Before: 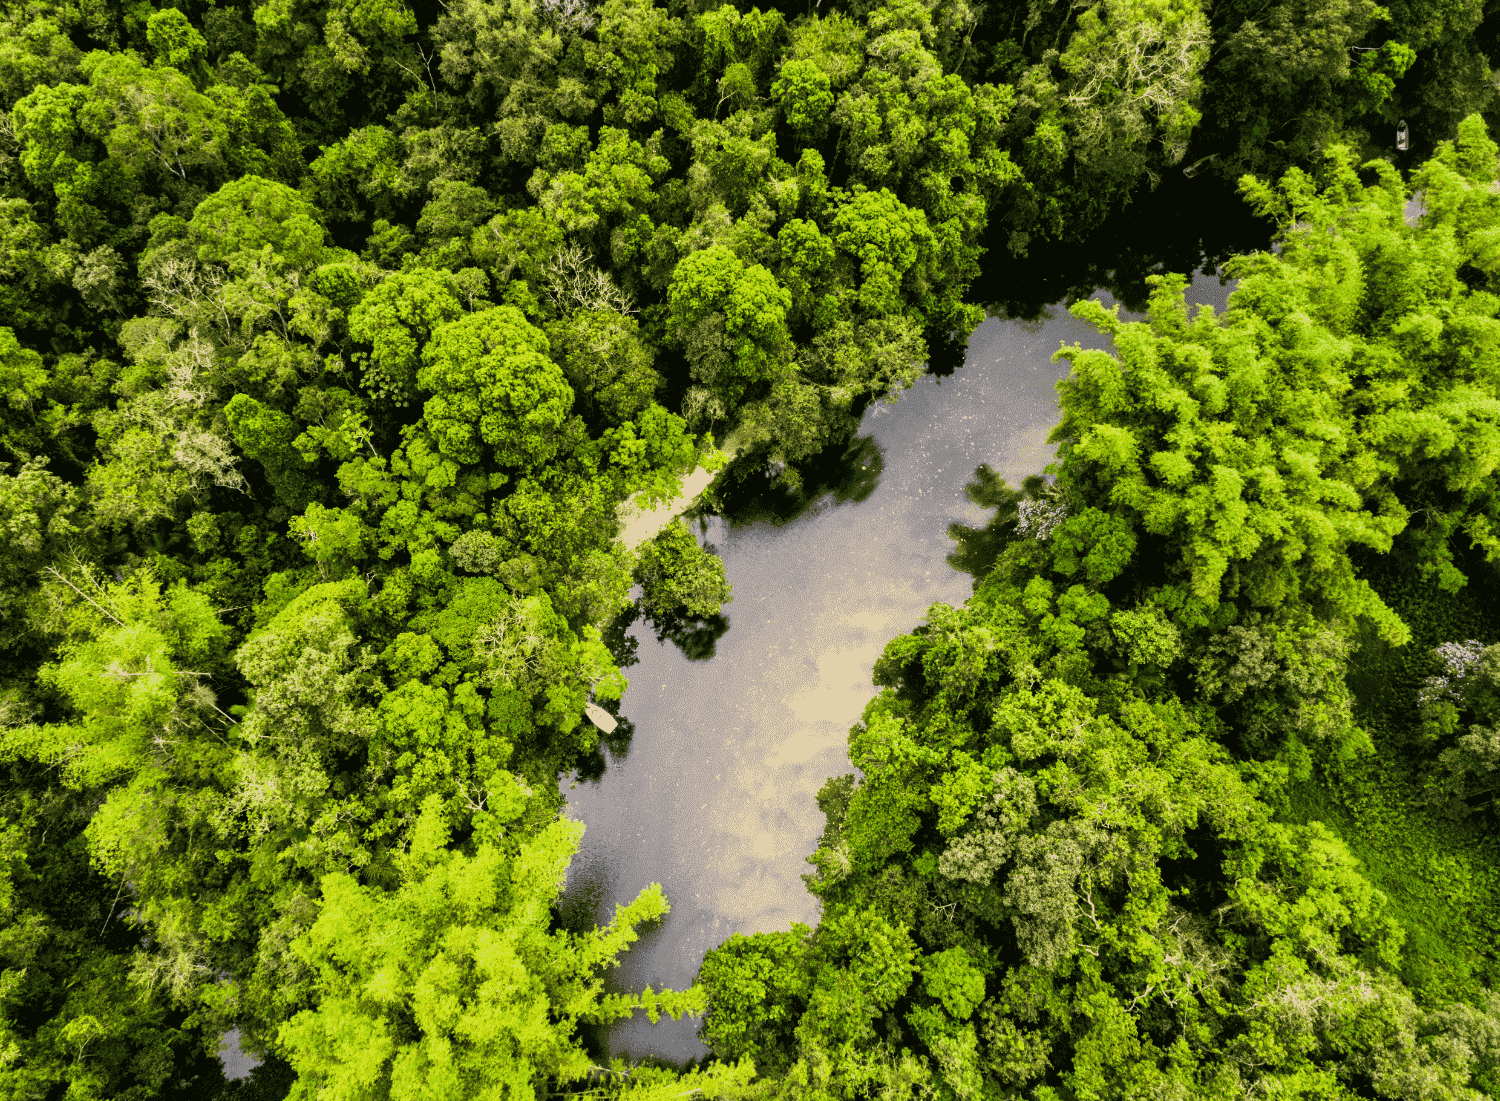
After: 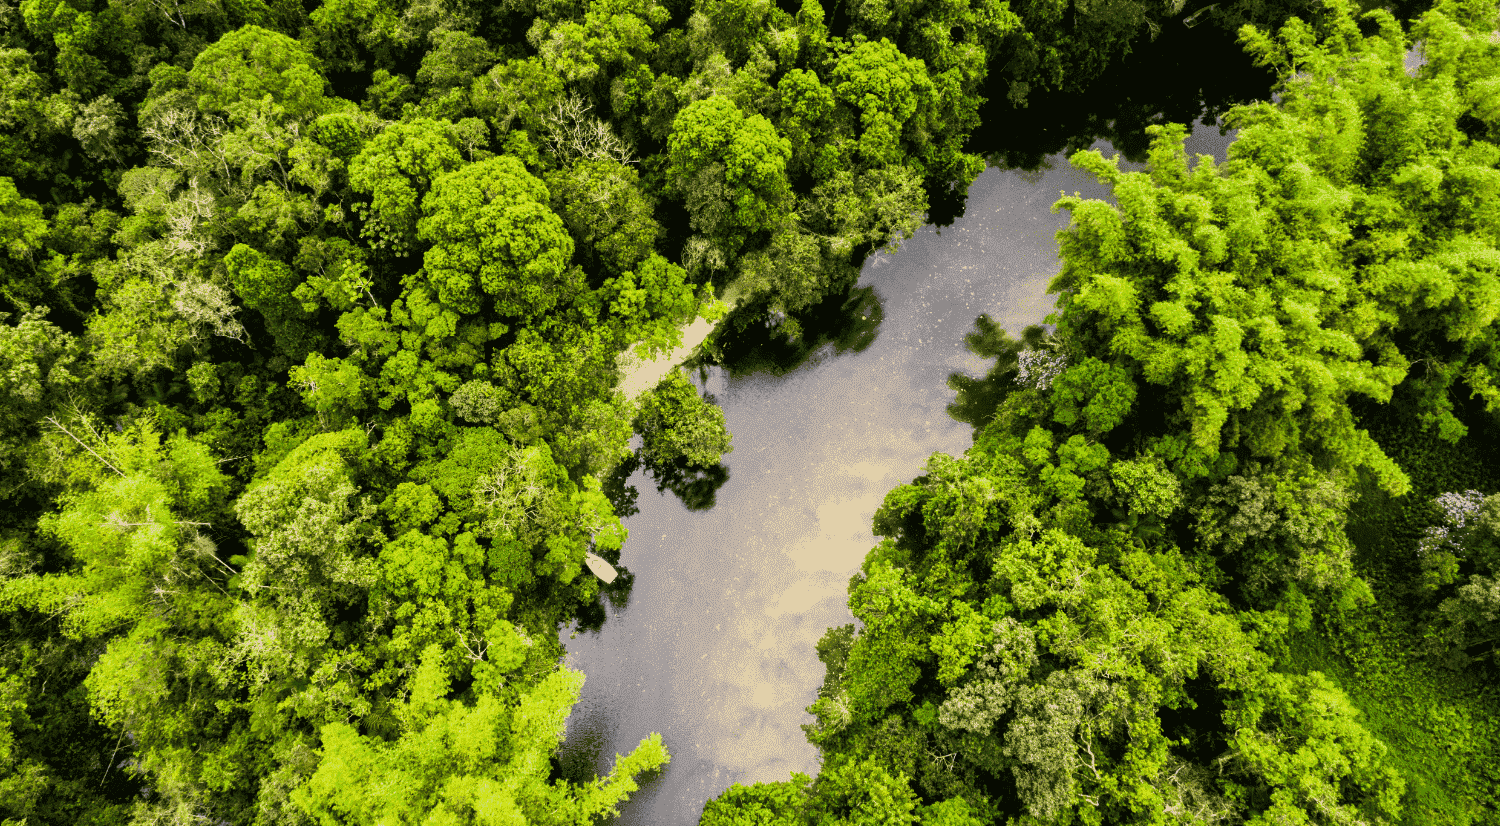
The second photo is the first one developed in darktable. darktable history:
crop: top 13.691%, bottom 11.23%
